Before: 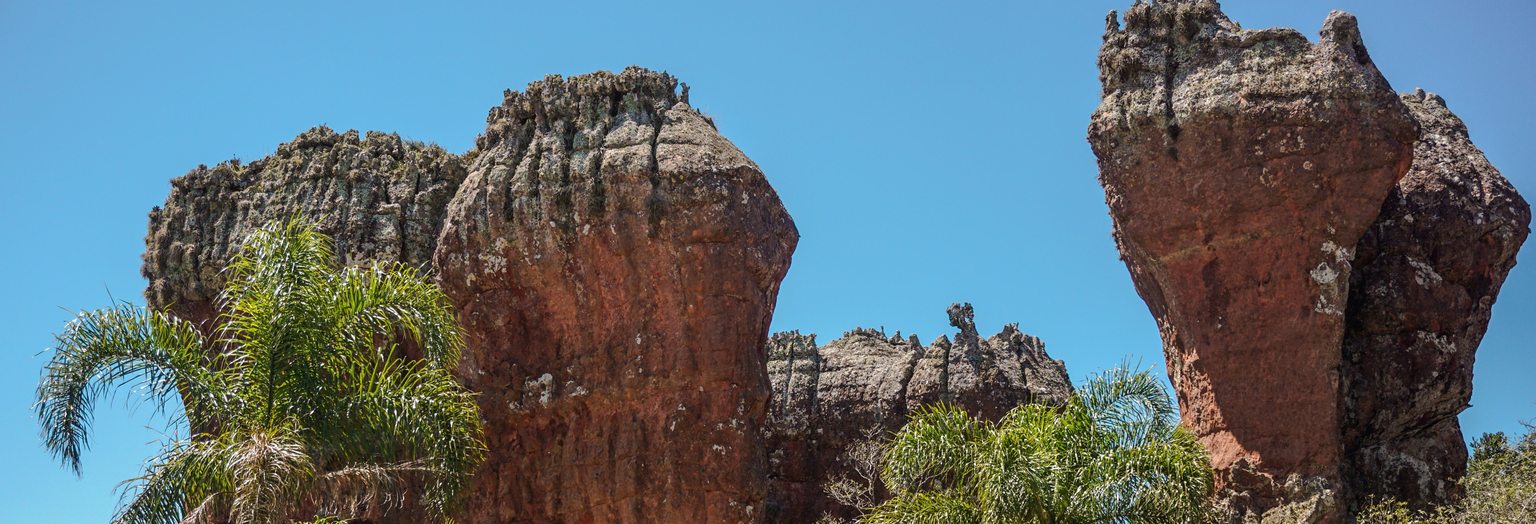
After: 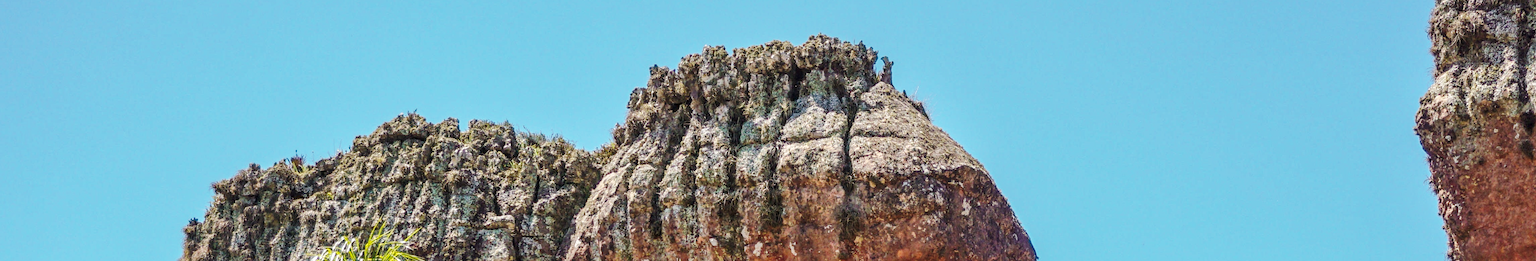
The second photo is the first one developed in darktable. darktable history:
crop: left 0.579%, top 7.627%, right 23.167%, bottom 54.275%
base curve: curves: ch0 [(0, 0) (0.028, 0.03) (0.121, 0.232) (0.46, 0.748) (0.859, 0.968) (1, 1)], preserve colors none
local contrast: on, module defaults
shadows and highlights: on, module defaults
